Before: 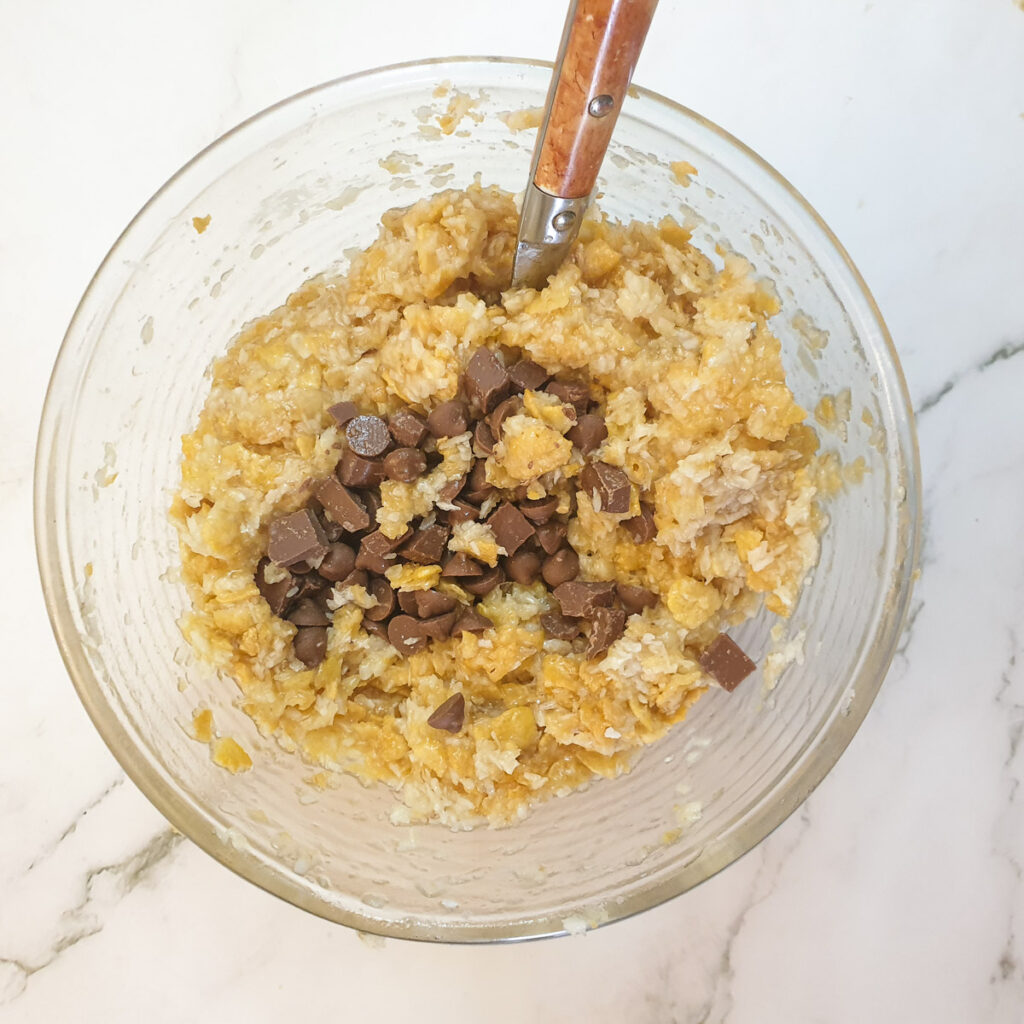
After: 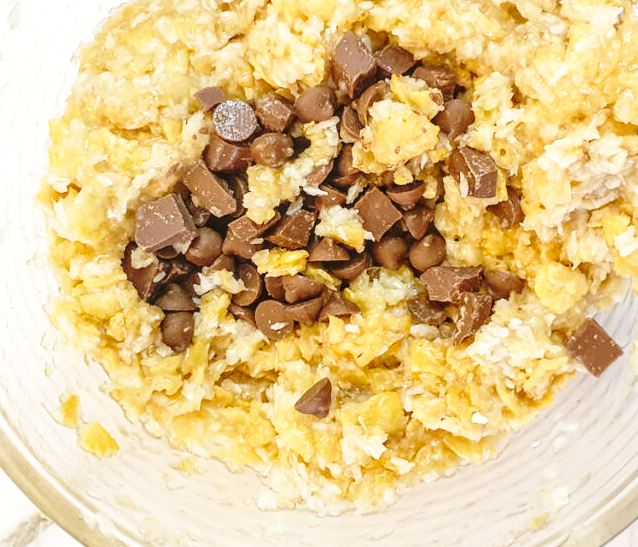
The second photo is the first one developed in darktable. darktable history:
base curve: curves: ch0 [(0, 0) (0.036, 0.037) (0.121, 0.228) (0.46, 0.76) (0.859, 0.983) (1, 1)], preserve colors none
color balance rgb: perceptual saturation grading › global saturation -0.409%
crop: left 13.06%, top 30.8%, right 24.608%, bottom 15.719%
local contrast: on, module defaults
